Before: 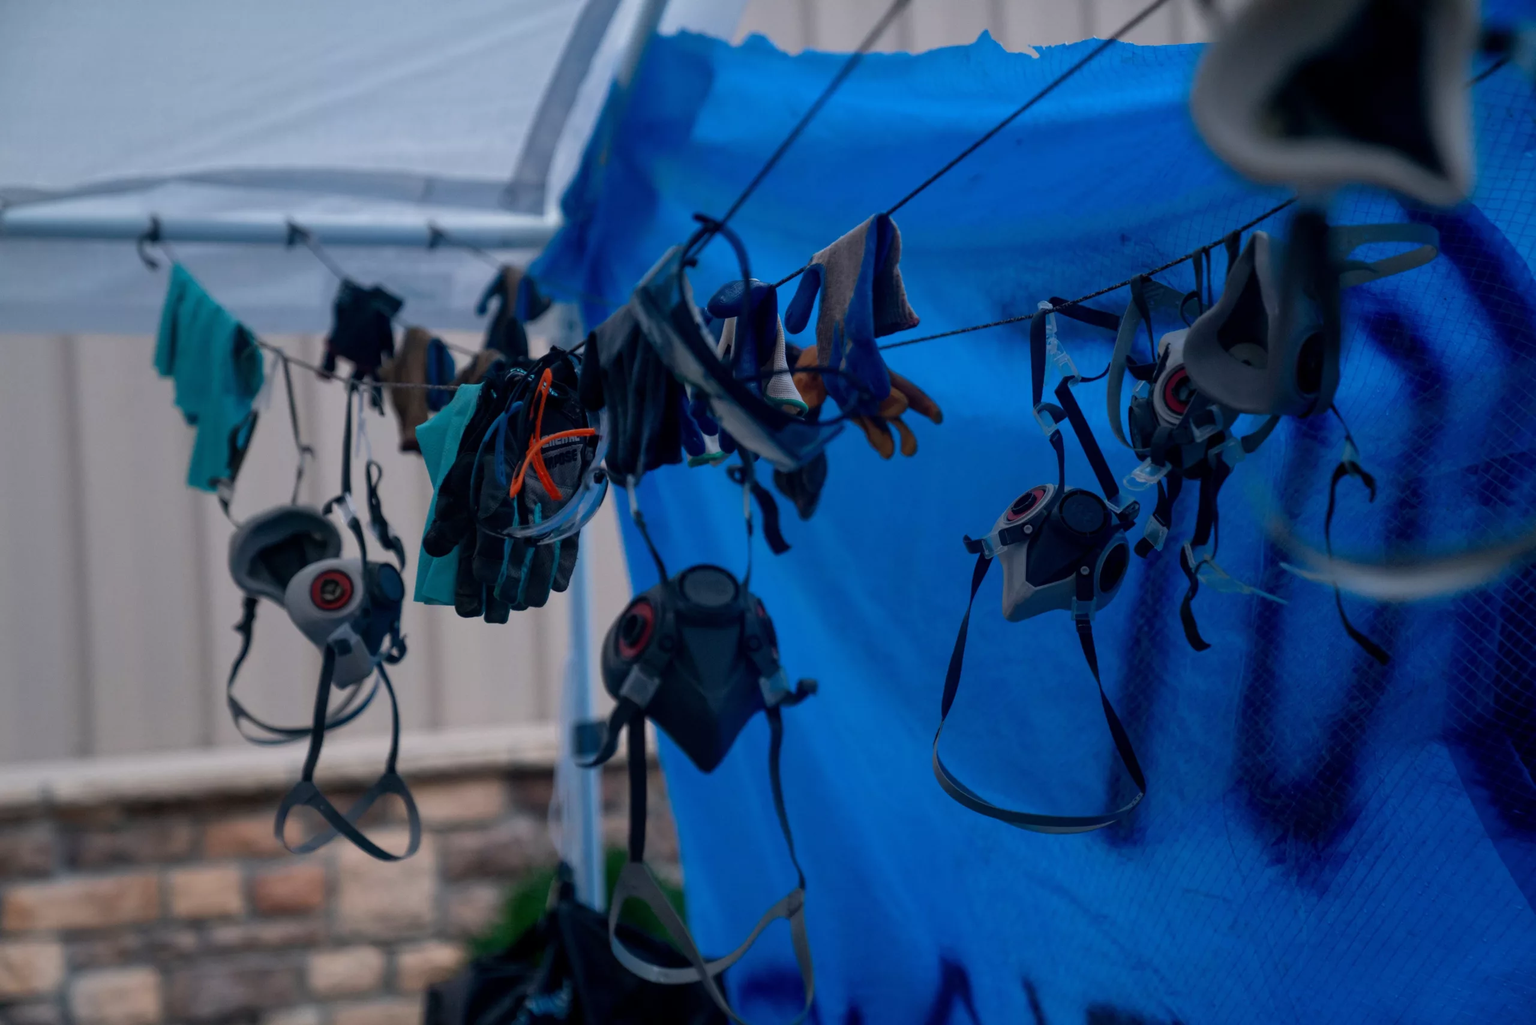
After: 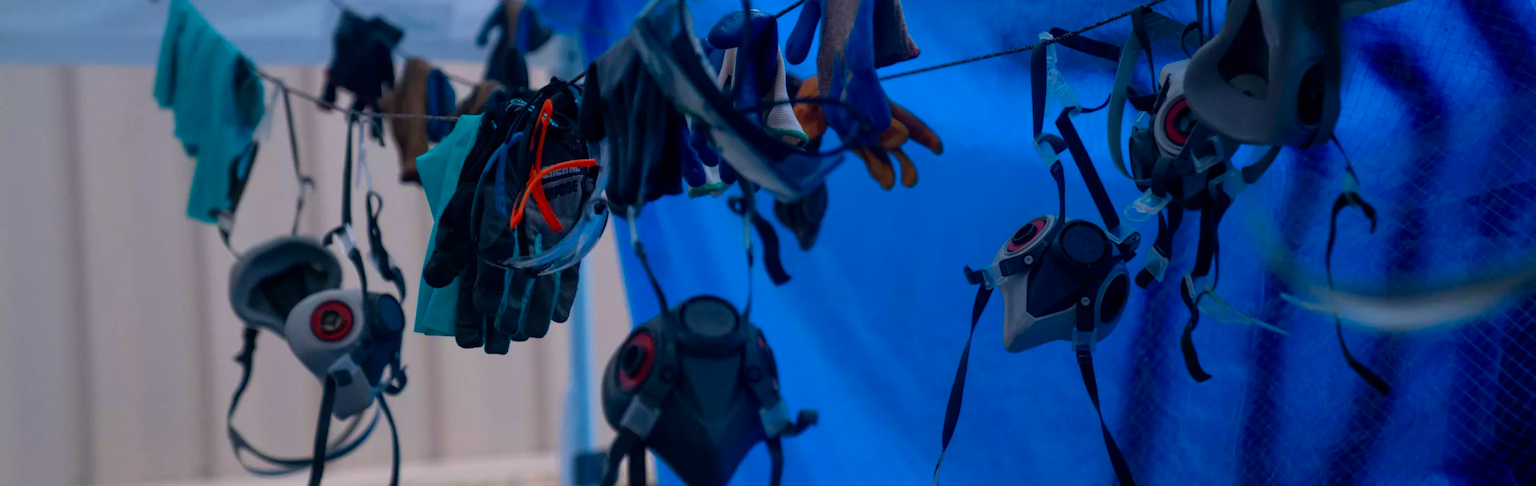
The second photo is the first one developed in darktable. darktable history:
crop and rotate: top 26.374%, bottom 26.145%
velvia: on, module defaults
color correction: highlights b* -0.028, saturation 1.29
